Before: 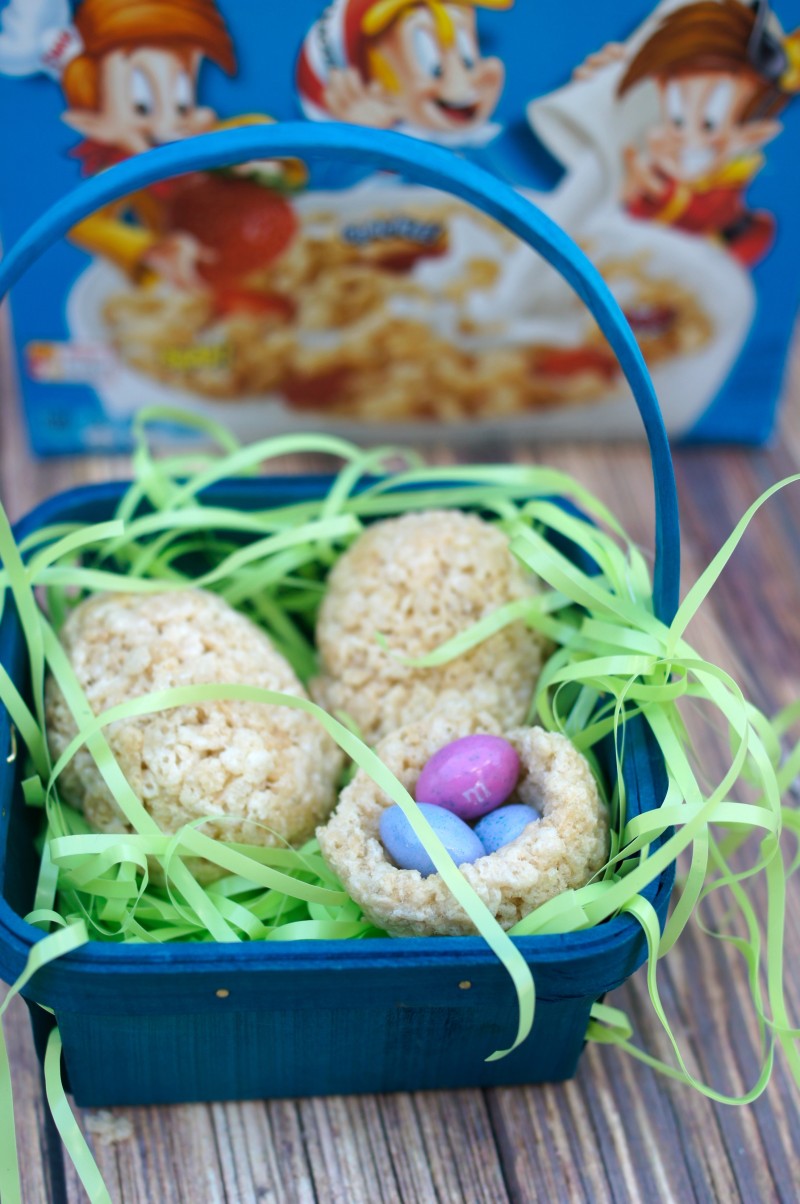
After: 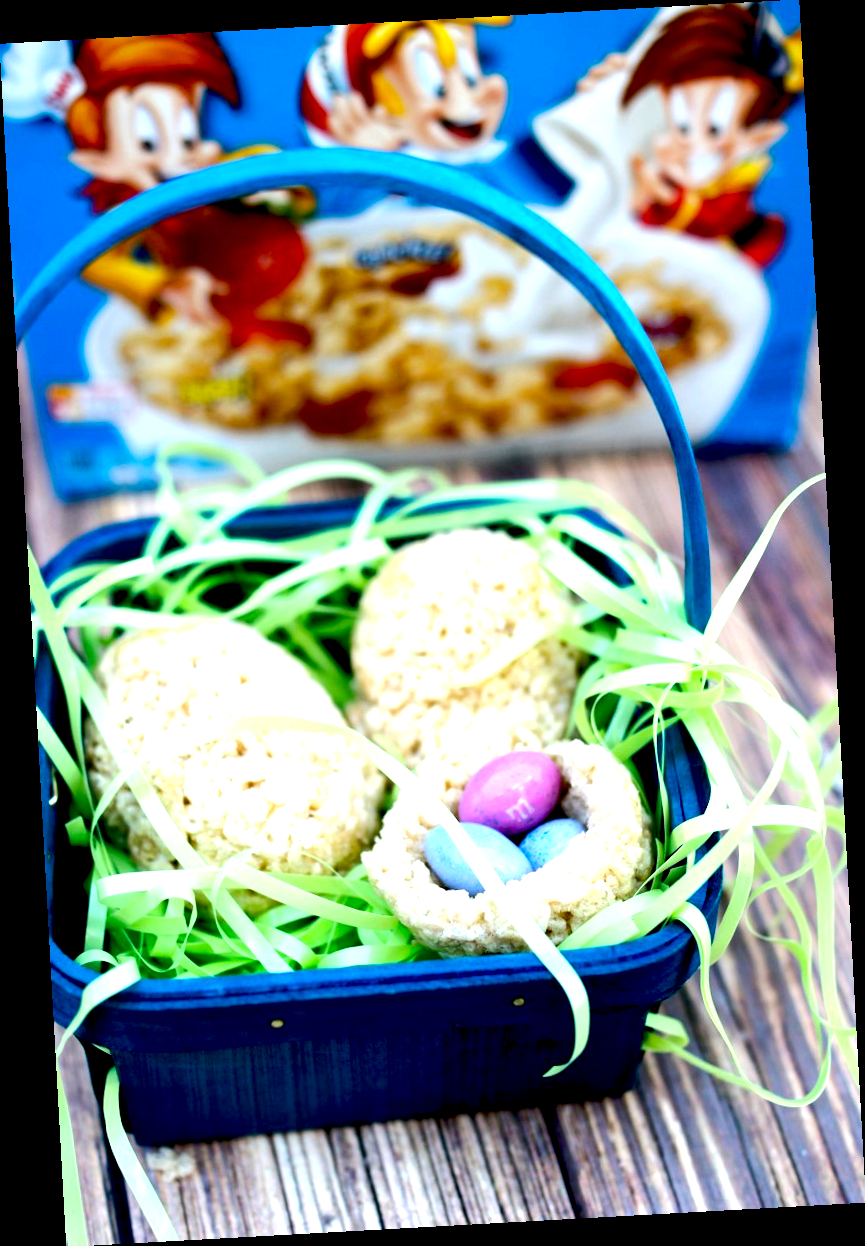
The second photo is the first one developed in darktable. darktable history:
tone equalizer: -8 EV -0.75 EV, -7 EV -0.7 EV, -6 EV -0.6 EV, -5 EV -0.4 EV, -3 EV 0.4 EV, -2 EV 0.6 EV, -1 EV 0.7 EV, +0 EV 0.75 EV, edges refinement/feathering 500, mask exposure compensation -1.57 EV, preserve details no
exposure: black level correction 0.04, exposure 0.5 EV, compensate highlight preservation false
rotate and perspective: rotation -3.18°, automatic cropping off
